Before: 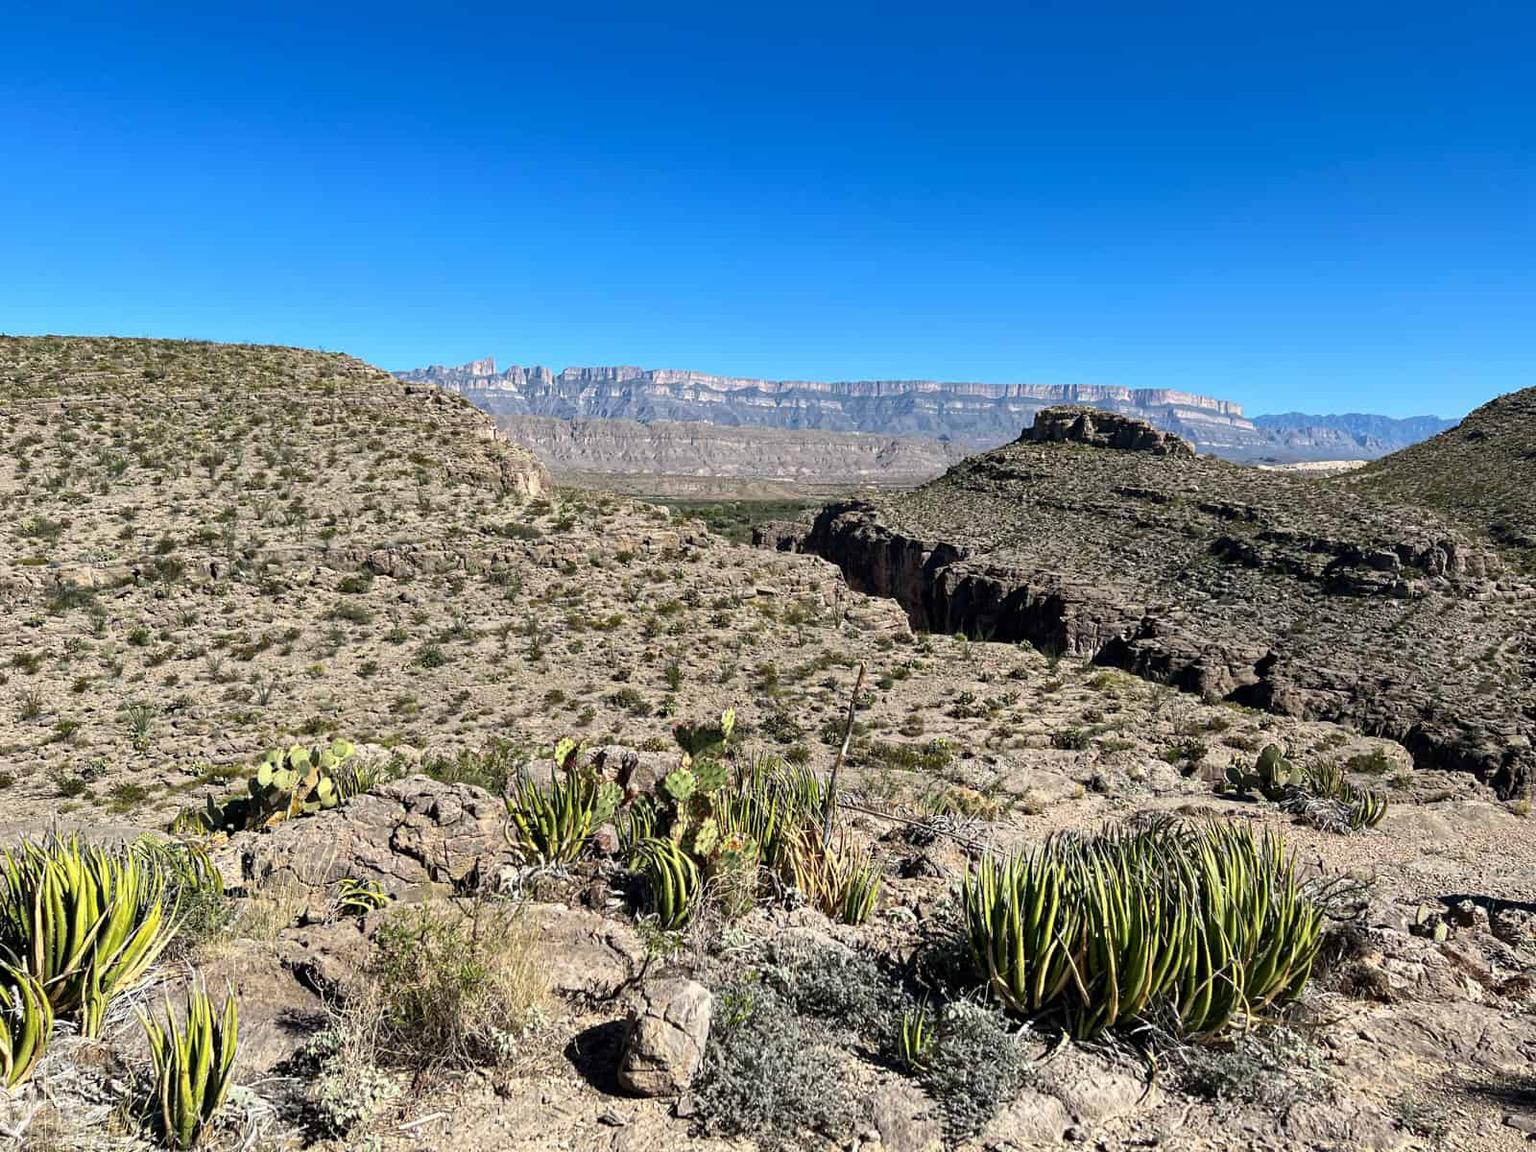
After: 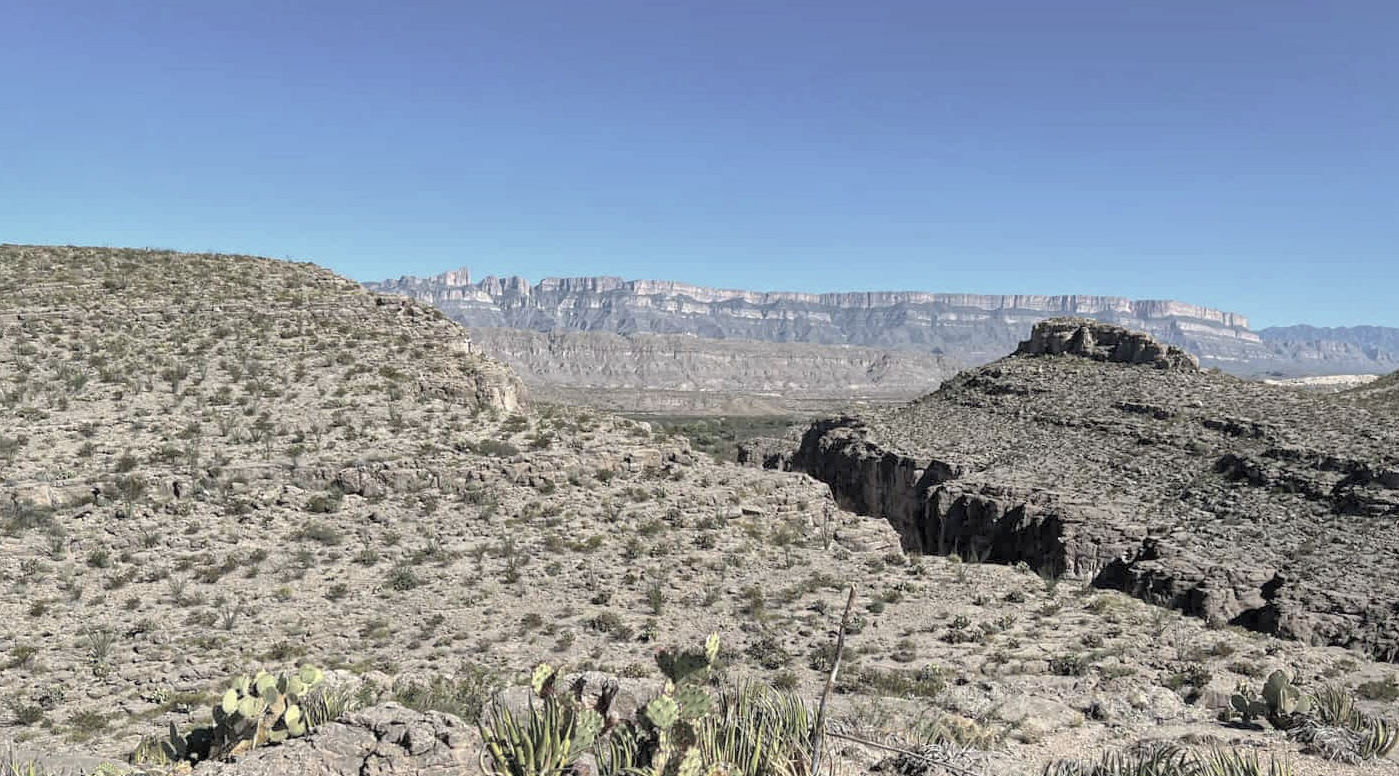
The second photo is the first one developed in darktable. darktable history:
shadows and highlights: on, module defaults
contrast brightness saturation: brightness 0.182, saturation -0.483
crop: left 2.909%, top 8.832%, right 9.637%, bottom 26.445%
